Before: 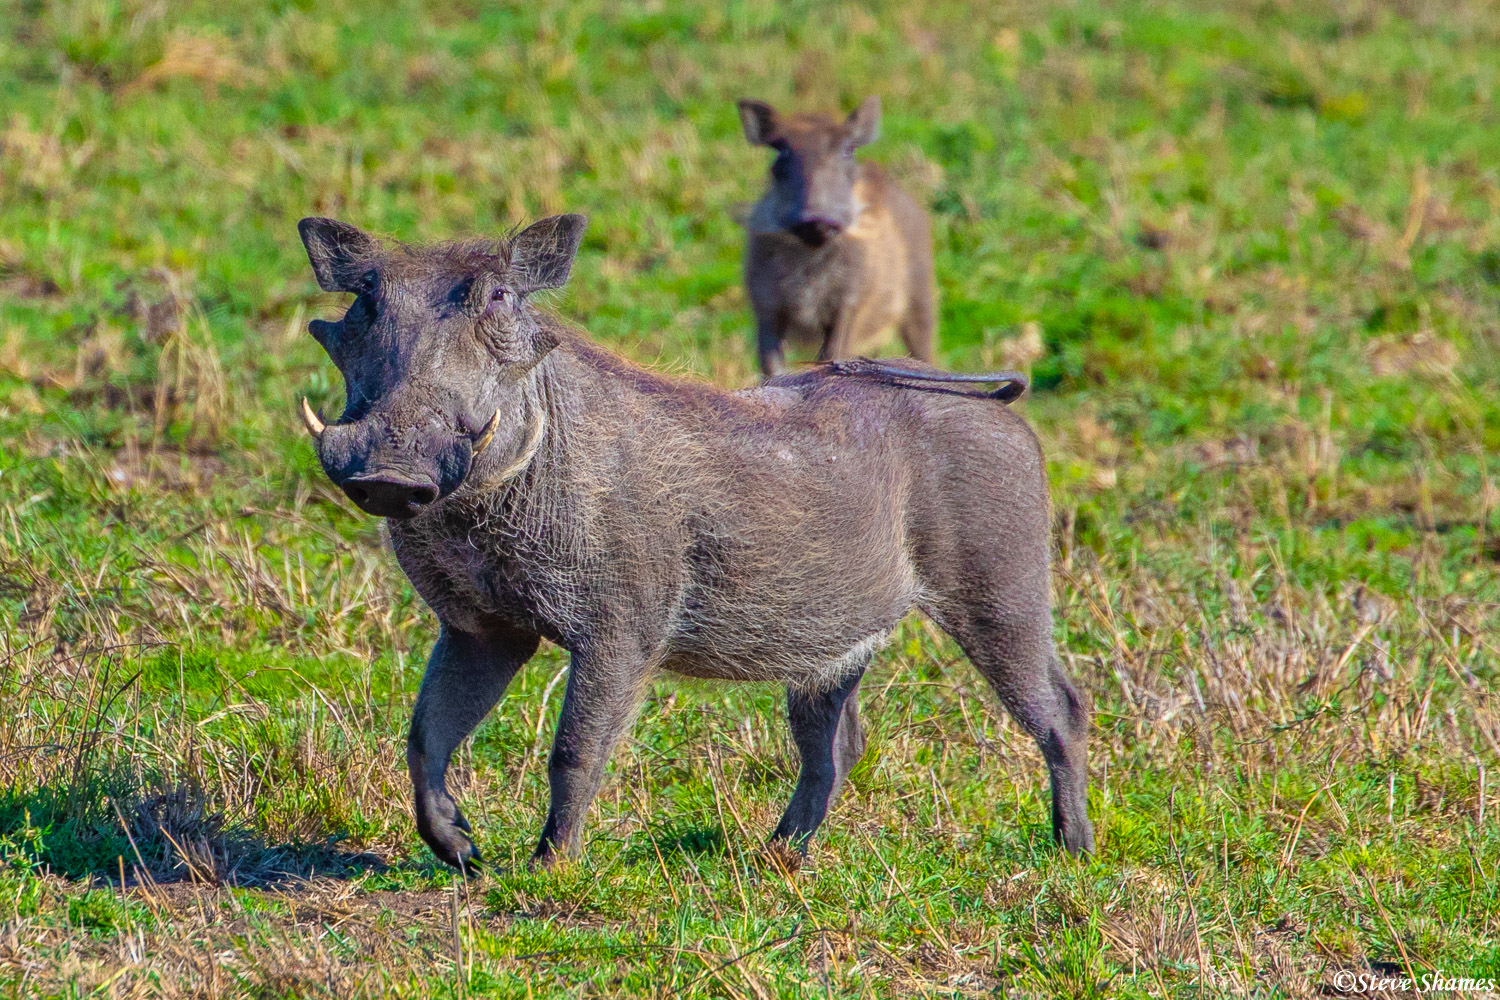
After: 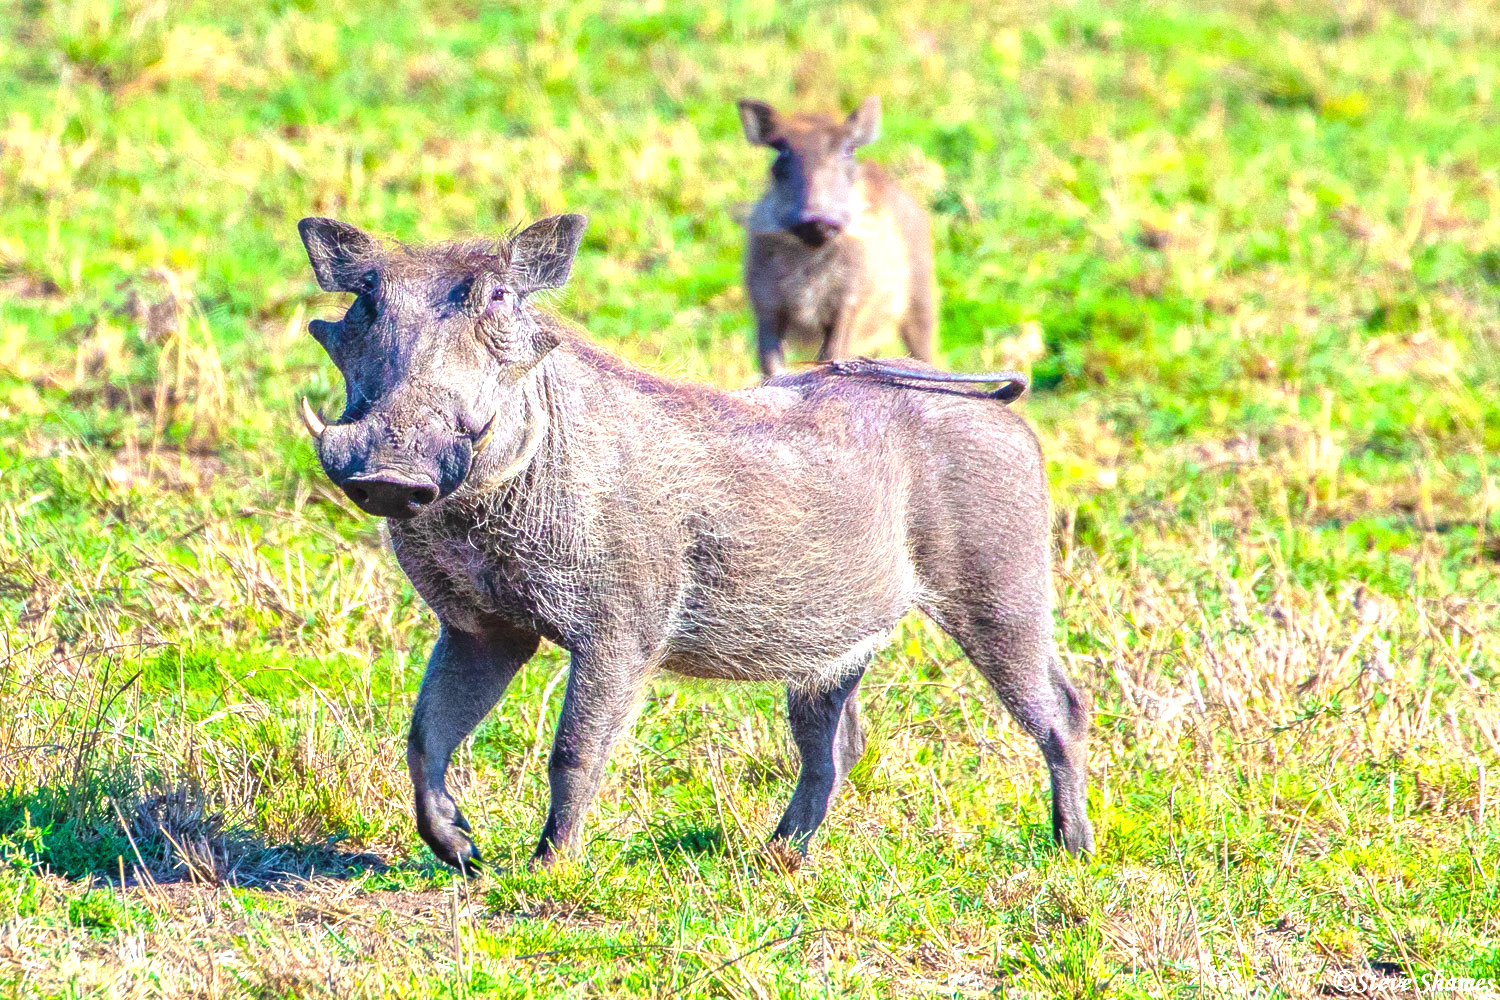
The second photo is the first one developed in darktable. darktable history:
color correction: highlights b* -0.03
exposure: black level correction 0, exposure 1.449 EV, compensate highlight preservation false
